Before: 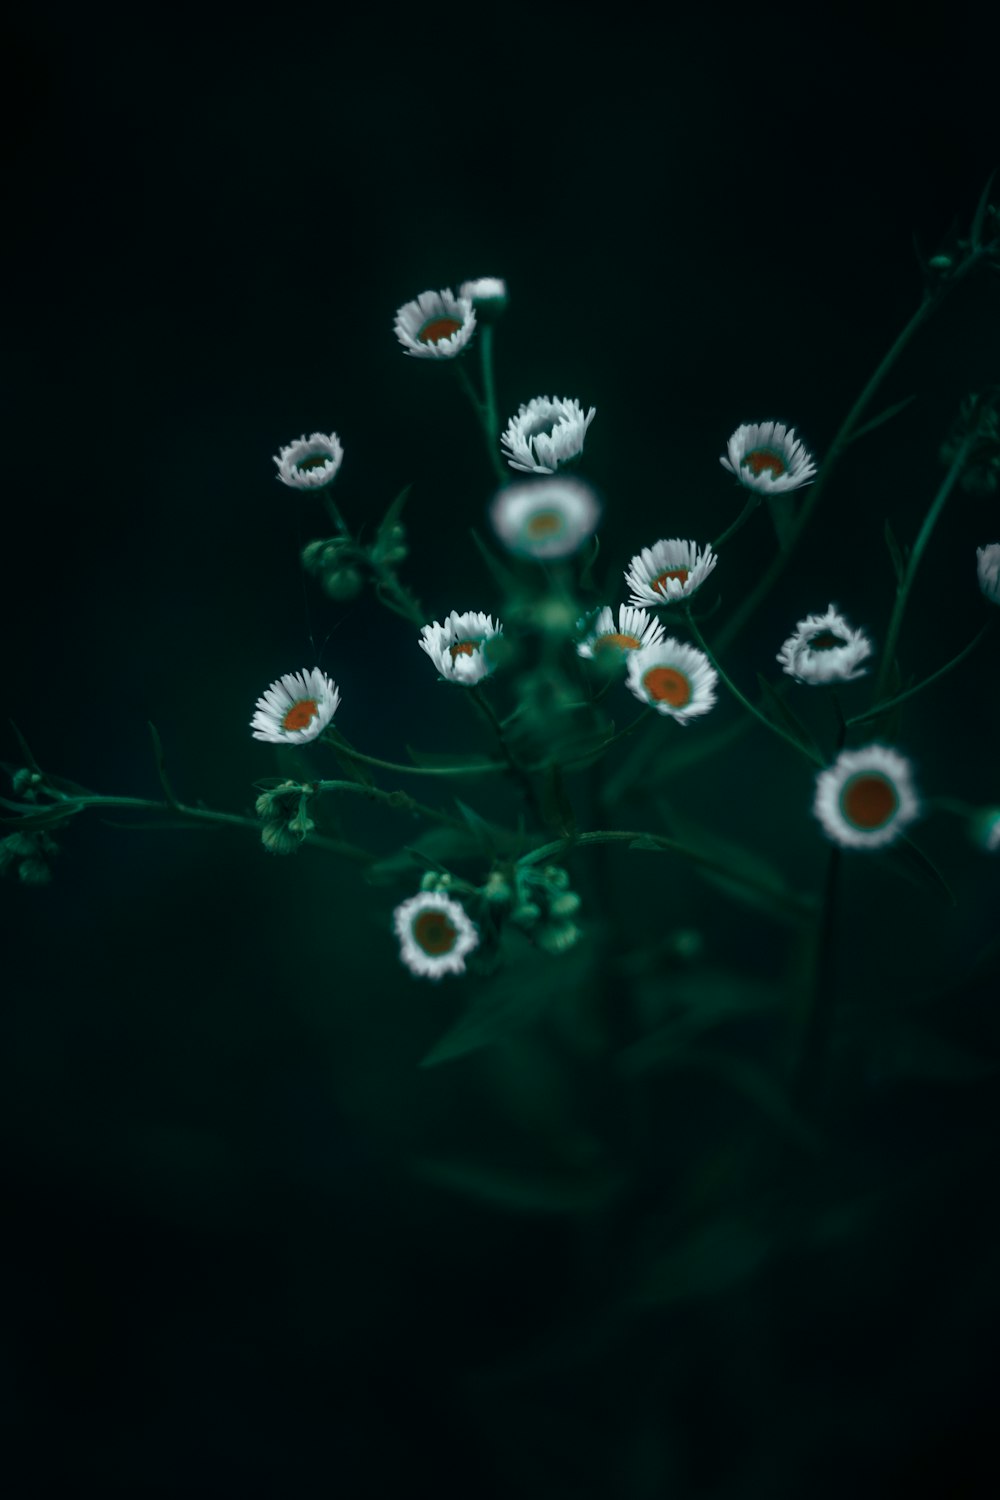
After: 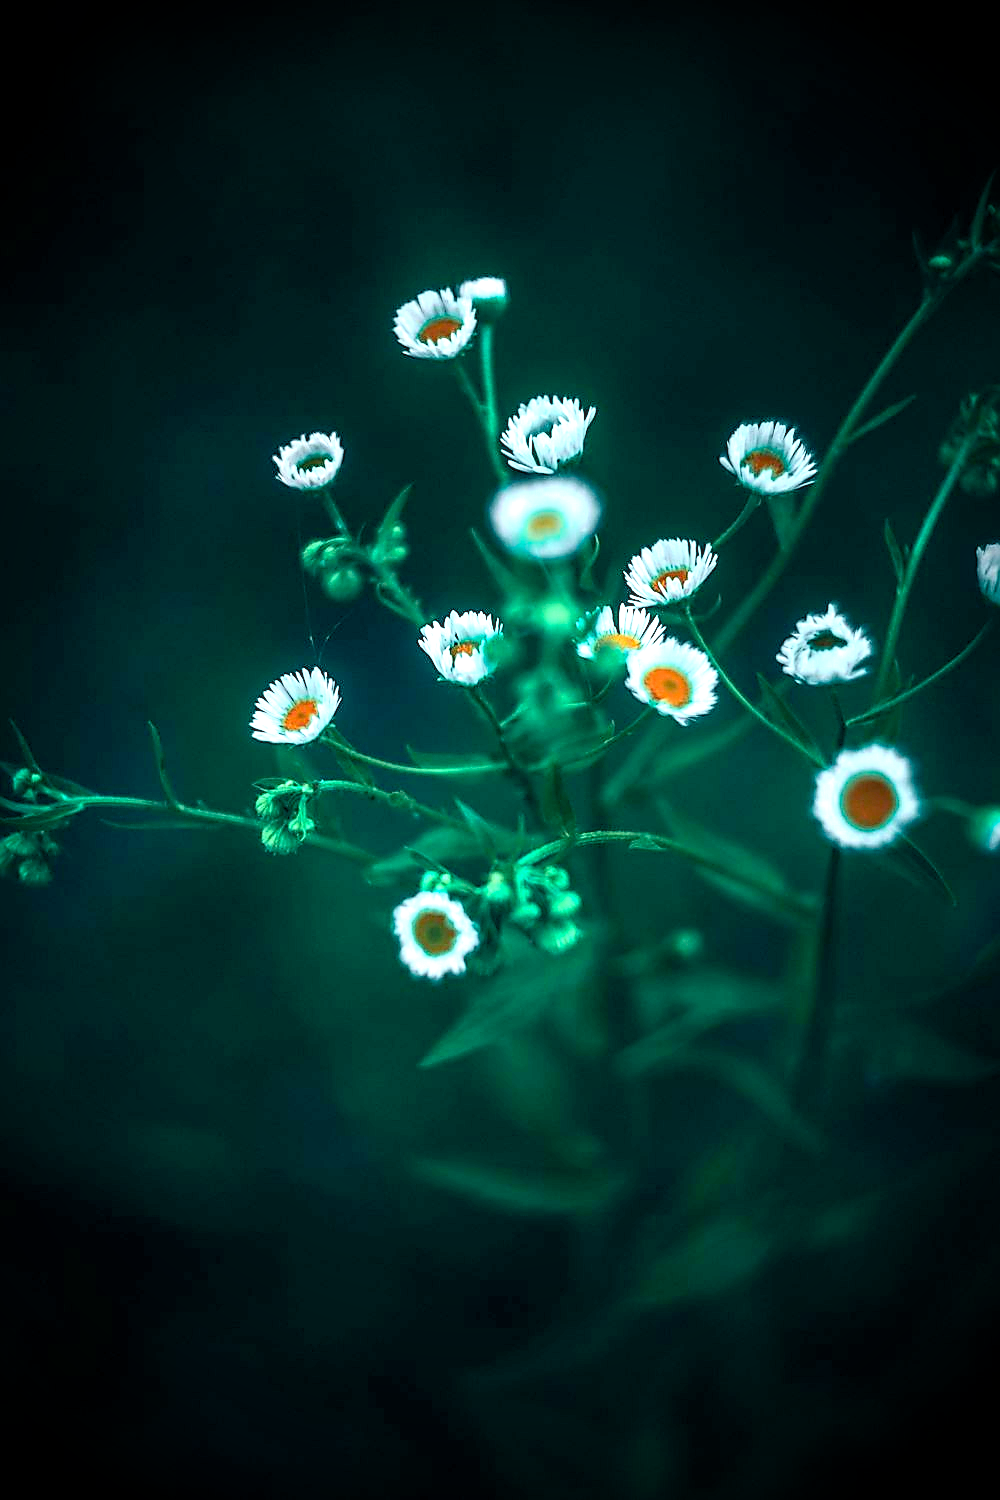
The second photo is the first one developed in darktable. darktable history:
vignetting: fall-off start 63.74%, brightness -0.981, saturation 0.49, width/height ratio 0.886
contrast brightness saturation: contrast 0.204, brightness 0.167, saturation 0.219
sharpen: radius 1.414, amount 1.258, threshold 0.779
local contrast: on, module defaults
color balance rgb: global offset › luminance -0.5%, perceptual saturation grading › global saturation 0.235%, global vibrance 20%
exposure: exposure 1.996 EV, compensate exposure bias true, compensate highlight preservation false
